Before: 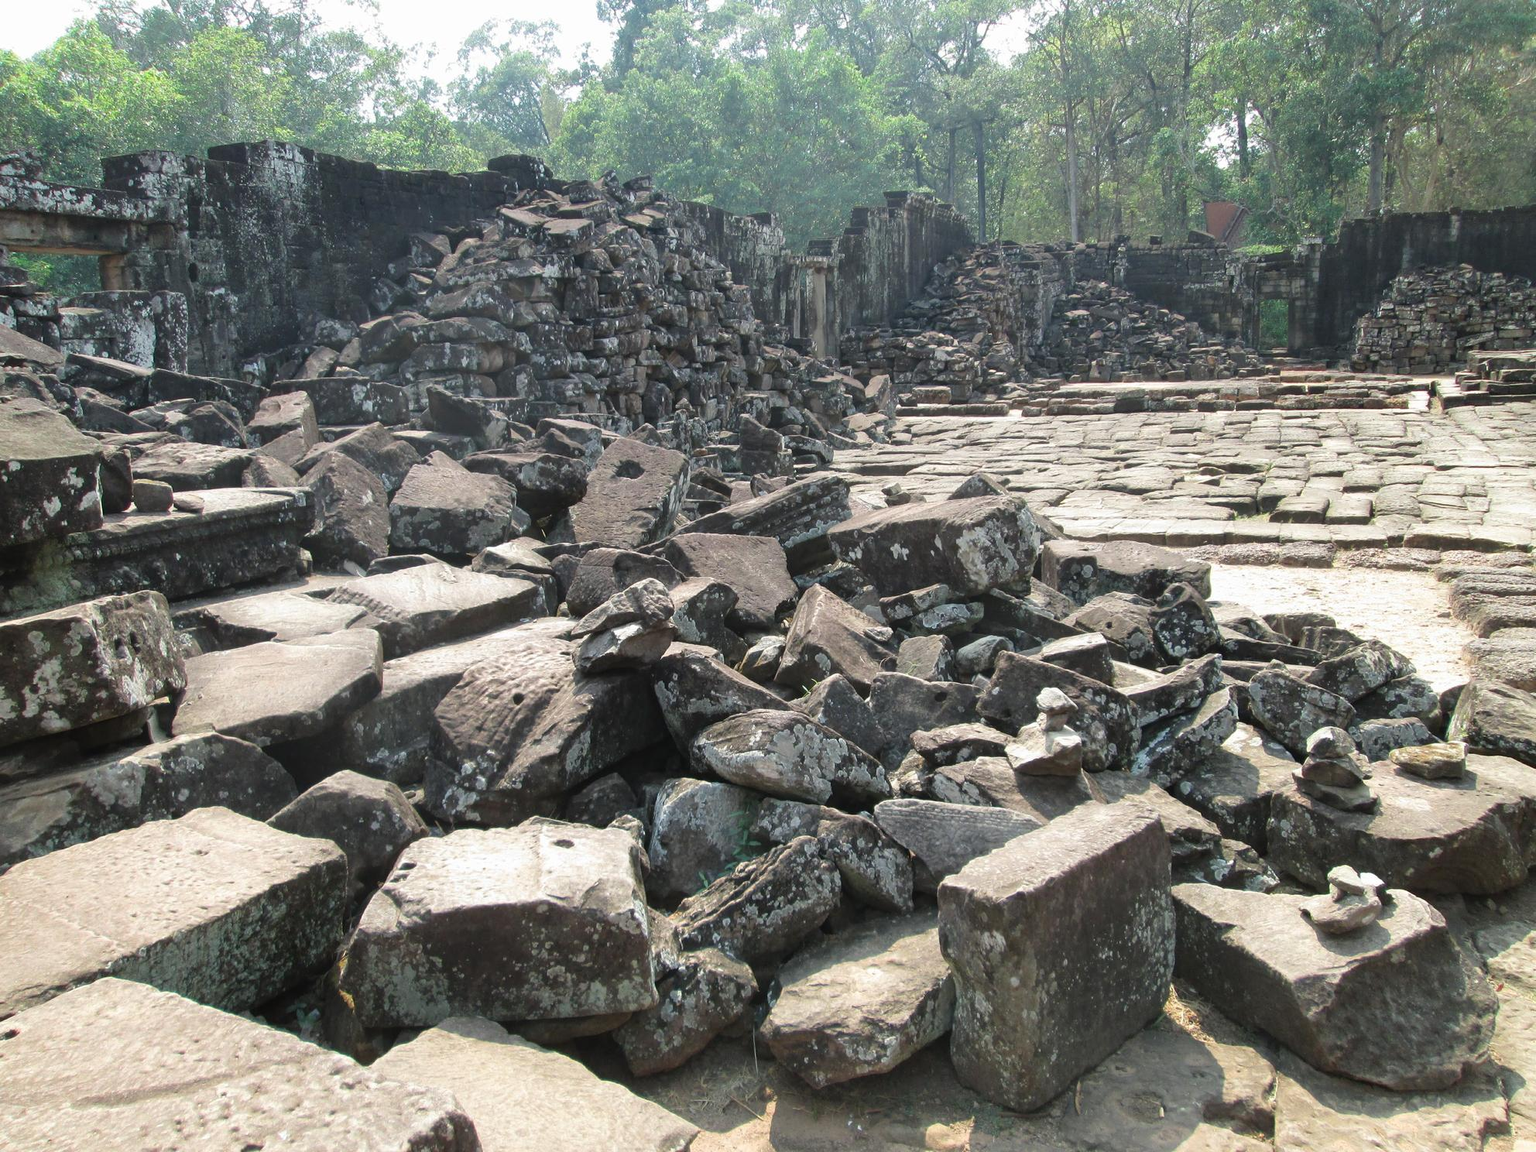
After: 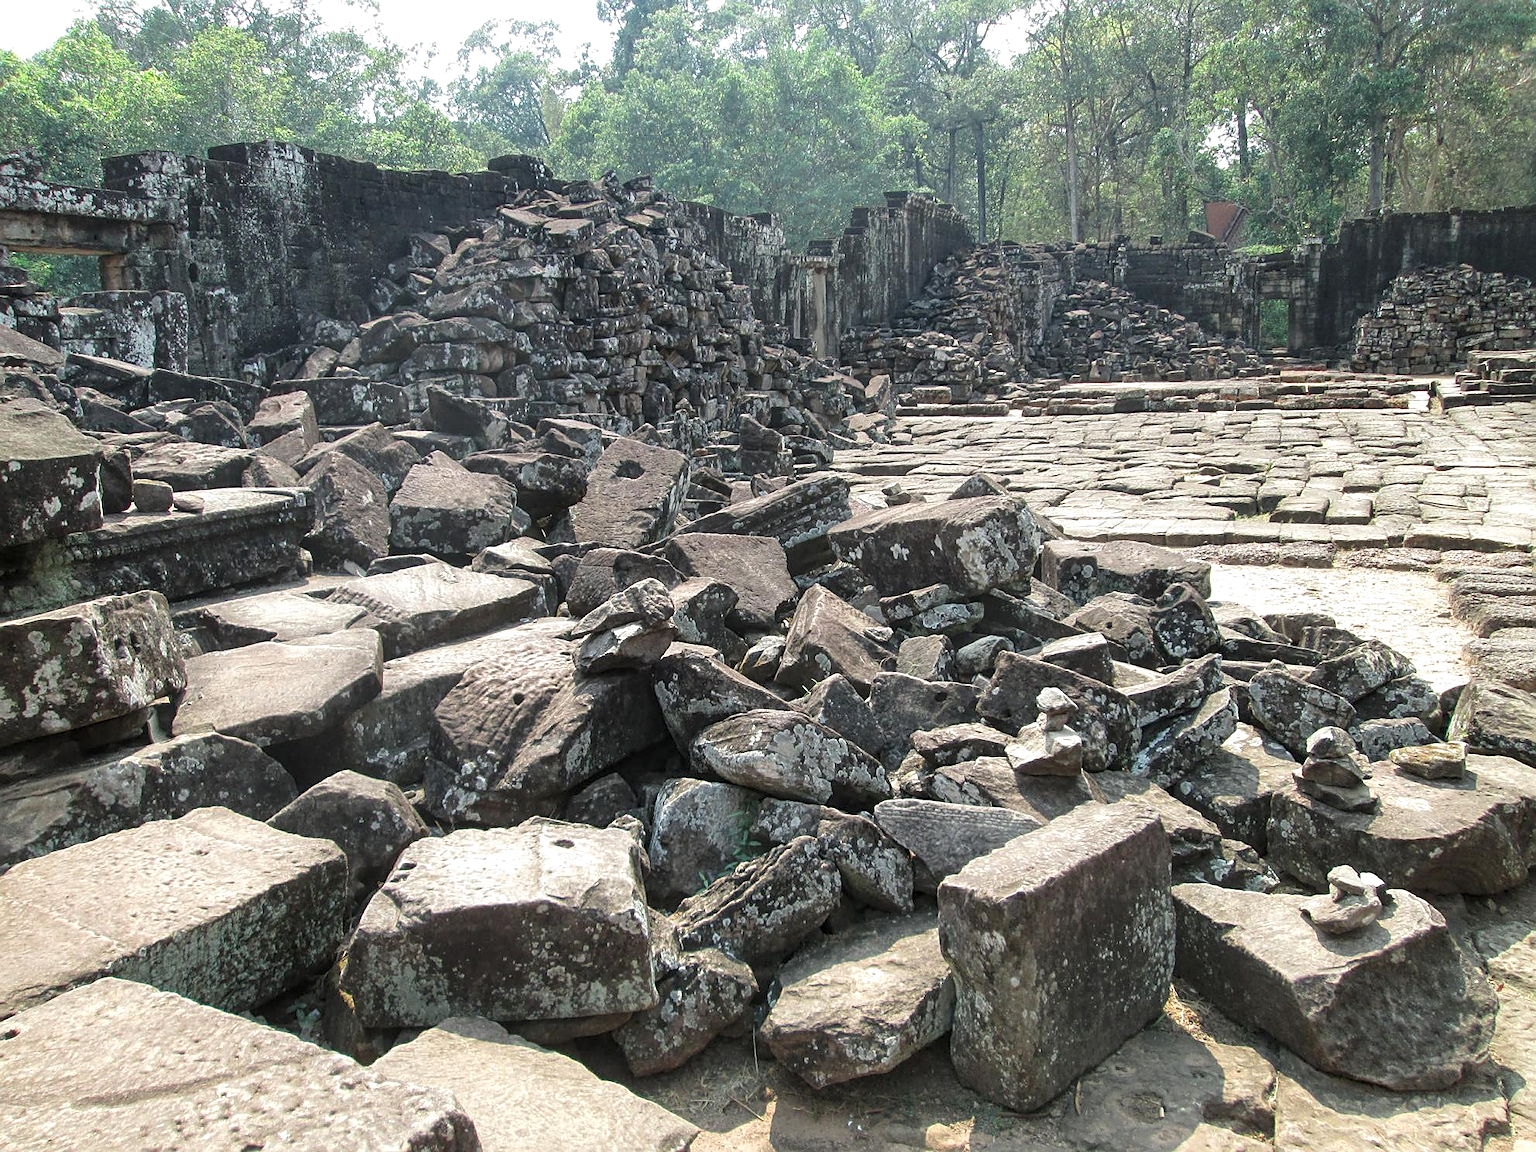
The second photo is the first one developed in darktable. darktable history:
local contrast: highlights 99%, shadows 86%, detail 160%, midtone range 0.2
sharpen: on, module defaults
